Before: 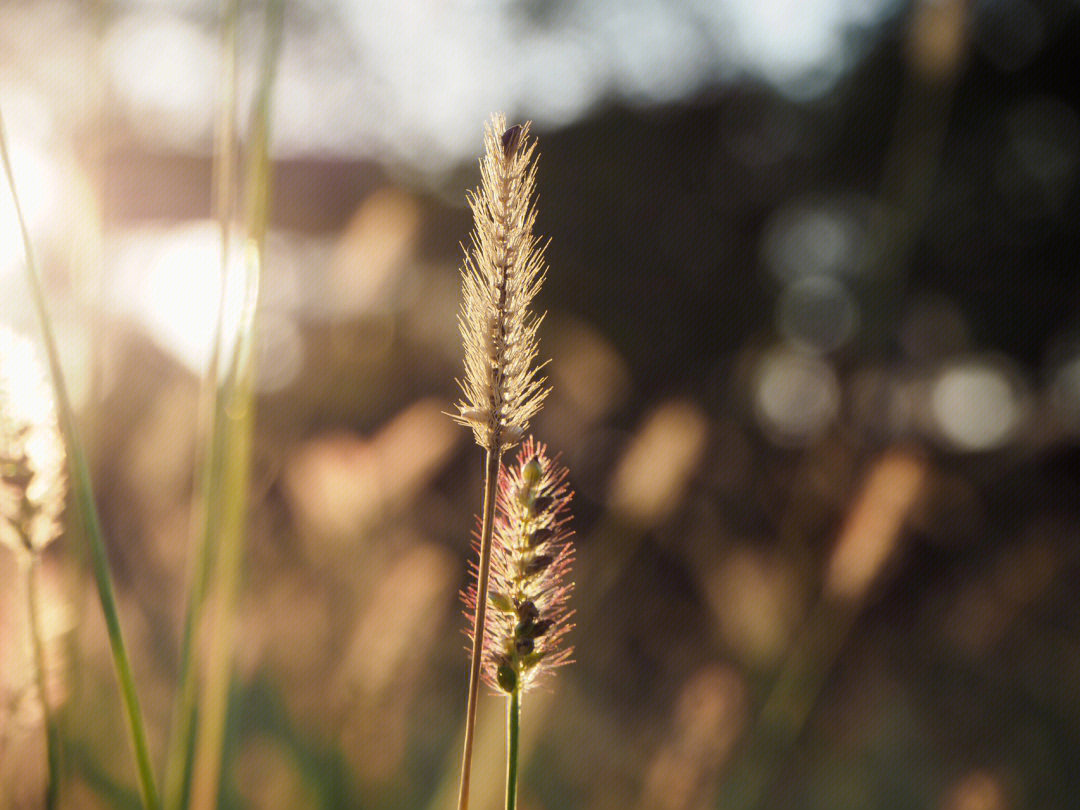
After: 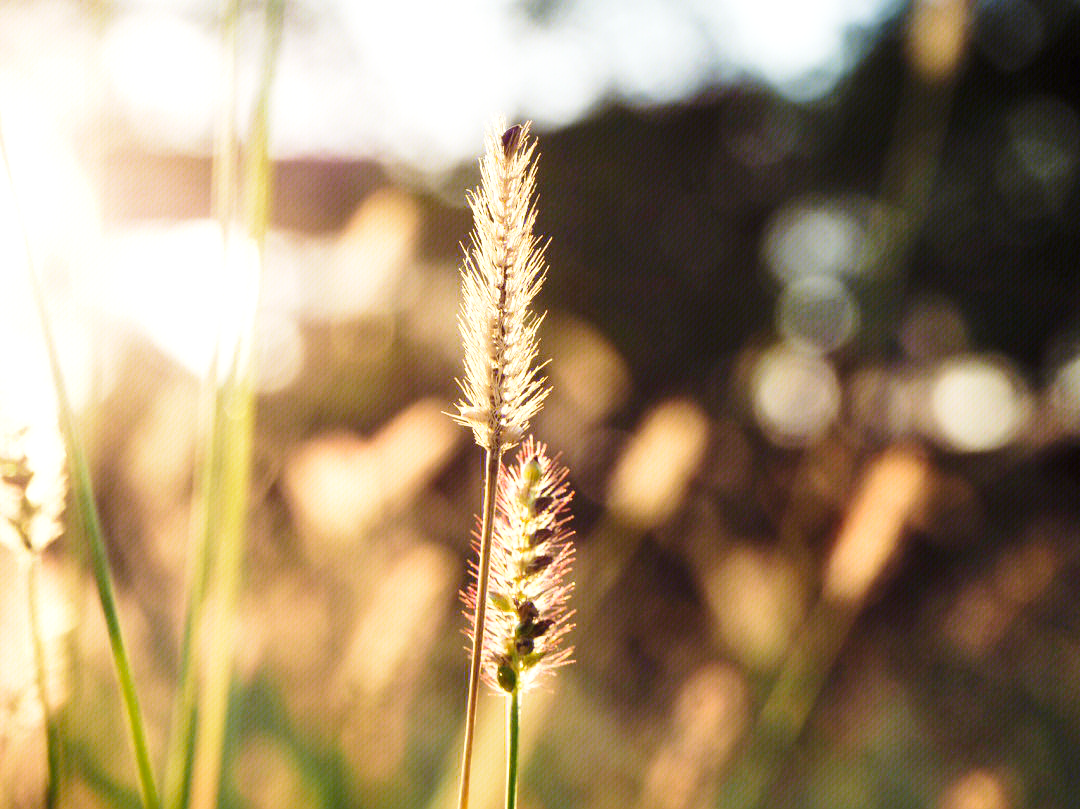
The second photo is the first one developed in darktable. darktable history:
shadows and highlights: shadows 48.2, highlights -41.69, soften with gaussian
crop: bottom 0.057%
velvia: strength 24.89%
exposure: black level correction 0.001, exposure 0.498 EV, compensate highlight preservation false
contrast brightness saturation: contrast 0.074
base curve: curves: ch0 [(0, 0) (0.028, 0.03) (0.121, 0.232) (0.46, 0.748) (0.859, 0.968) (1, 1)], preserve colors none
